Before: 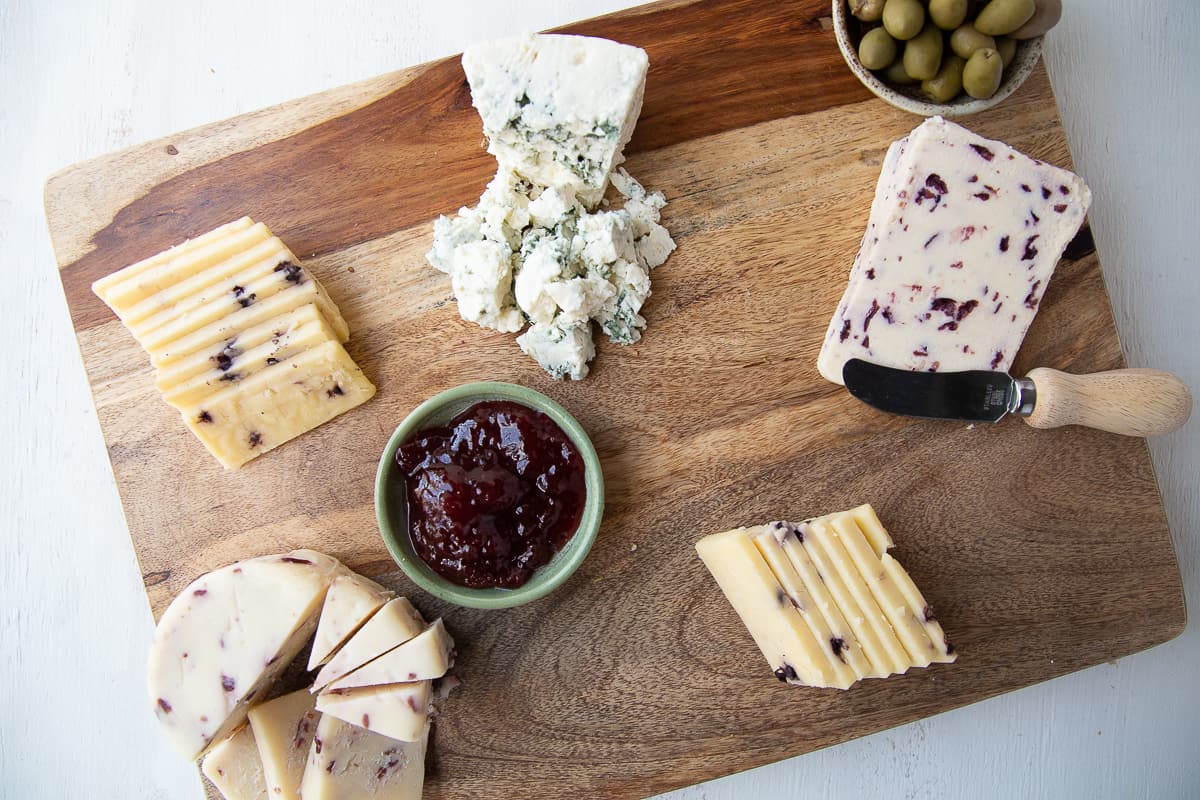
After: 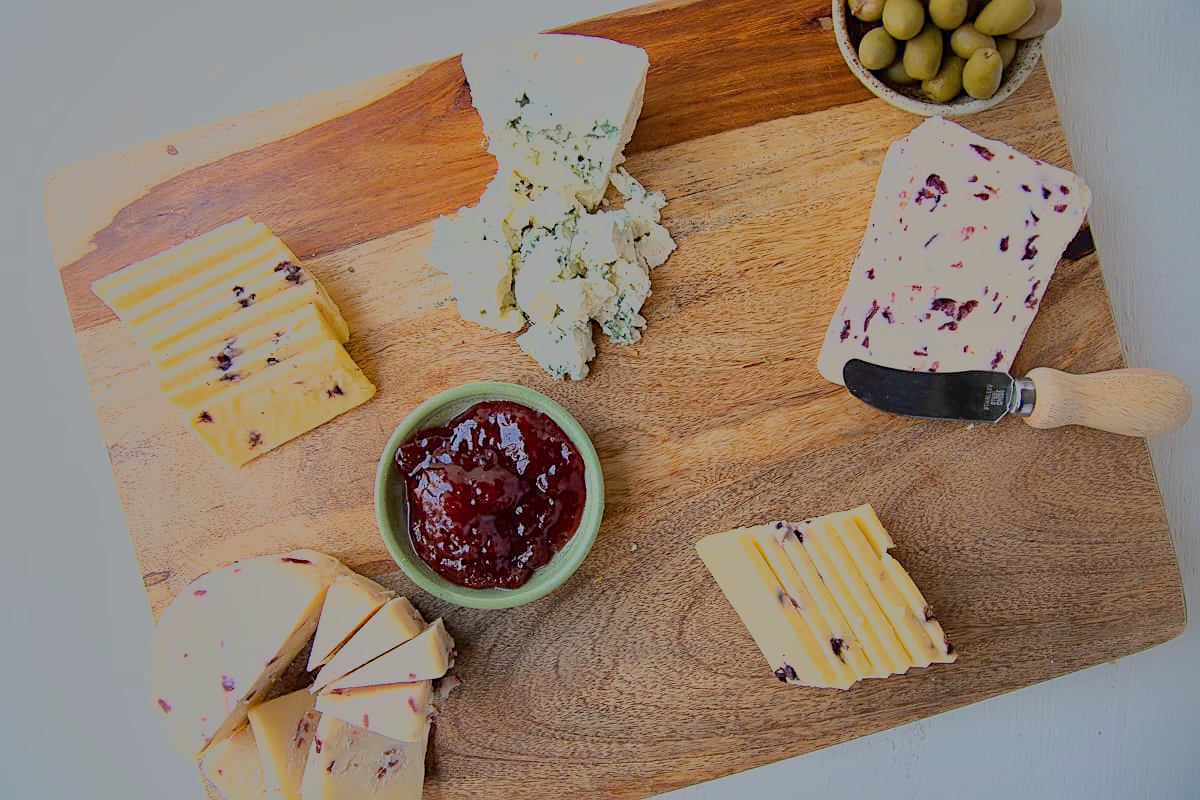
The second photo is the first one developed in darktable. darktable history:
filmic rgb: black relative exposure -13.1 EV, white relative exposure 4.01 EV, target white luminance 85.072%, hardness 6.3, latitude 41.9%, contrast 0.857, shadows ↔ highlights balance 8.02%, color science v6 (2022)
shadows and highlights: on, module defaults
color balance rgb: perceptual saturation grading › global saturation 25.418%, contrast -20.147%
sharpen: on, module defaults
tone curve: curves: ch0 [(0, 0) (0.003, 0.006) (0.011, 0.014) (0.025, 0.024) (0.044, 0.035) (0.069, 0.046) (0.1, 0.074) (0.136, 0.115) (0.177, 0.161) (0.224, 0.226) (0.277, 0.293) (0.335, 0.364) (0.399, 0.441) (0.468, 0.52) (0.543, 0.58) (0.623, 0.657) (0.709, 0.72) (0.801, 0.794) (0.898, 0.883) (1, 1)], color space Lab, independent channels, preserve colors none
tone equalizer: on, module defaults
